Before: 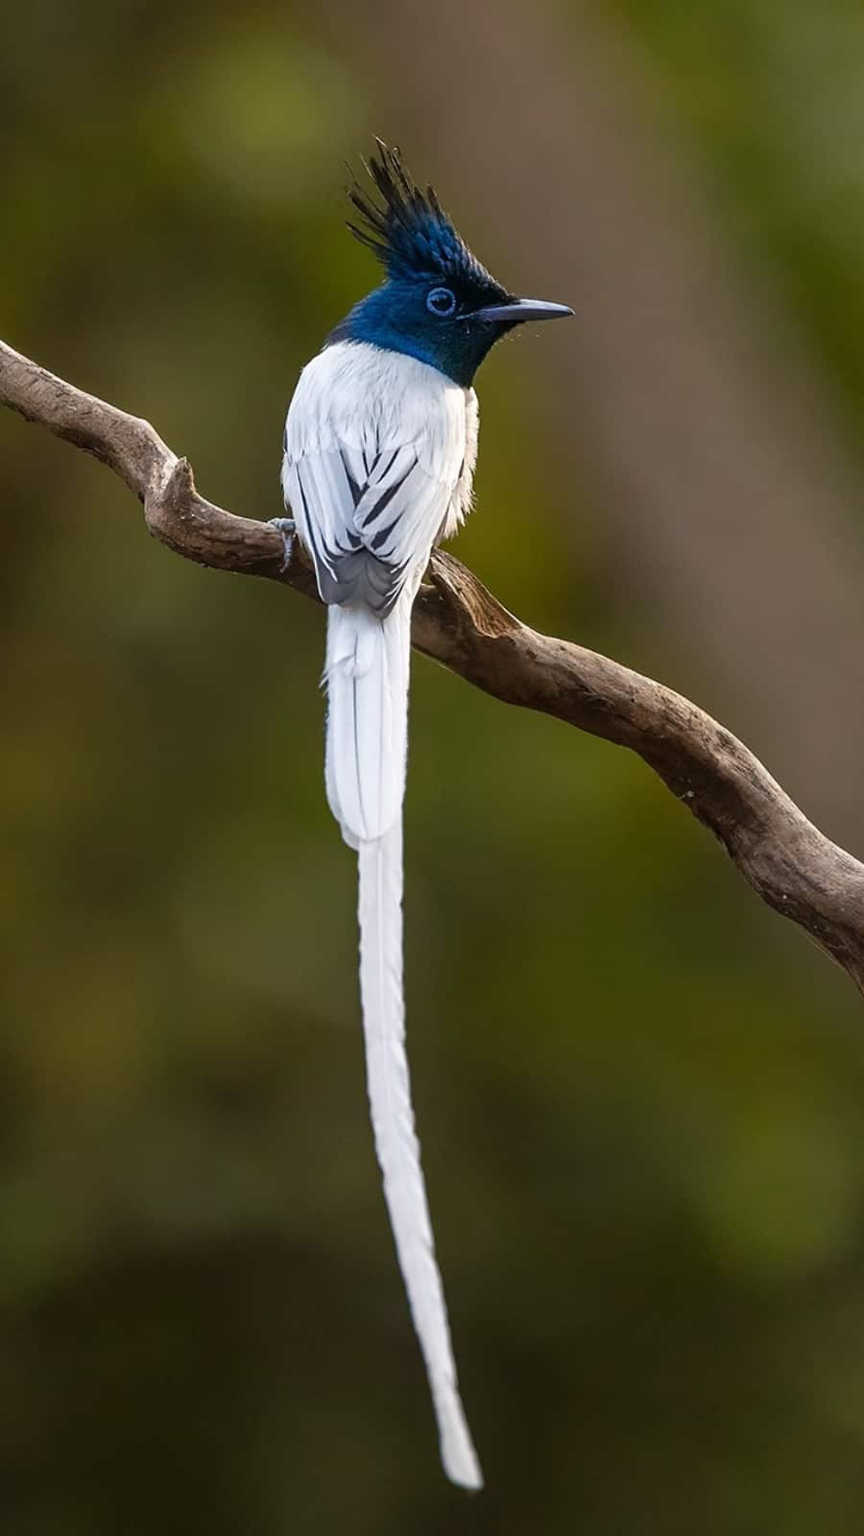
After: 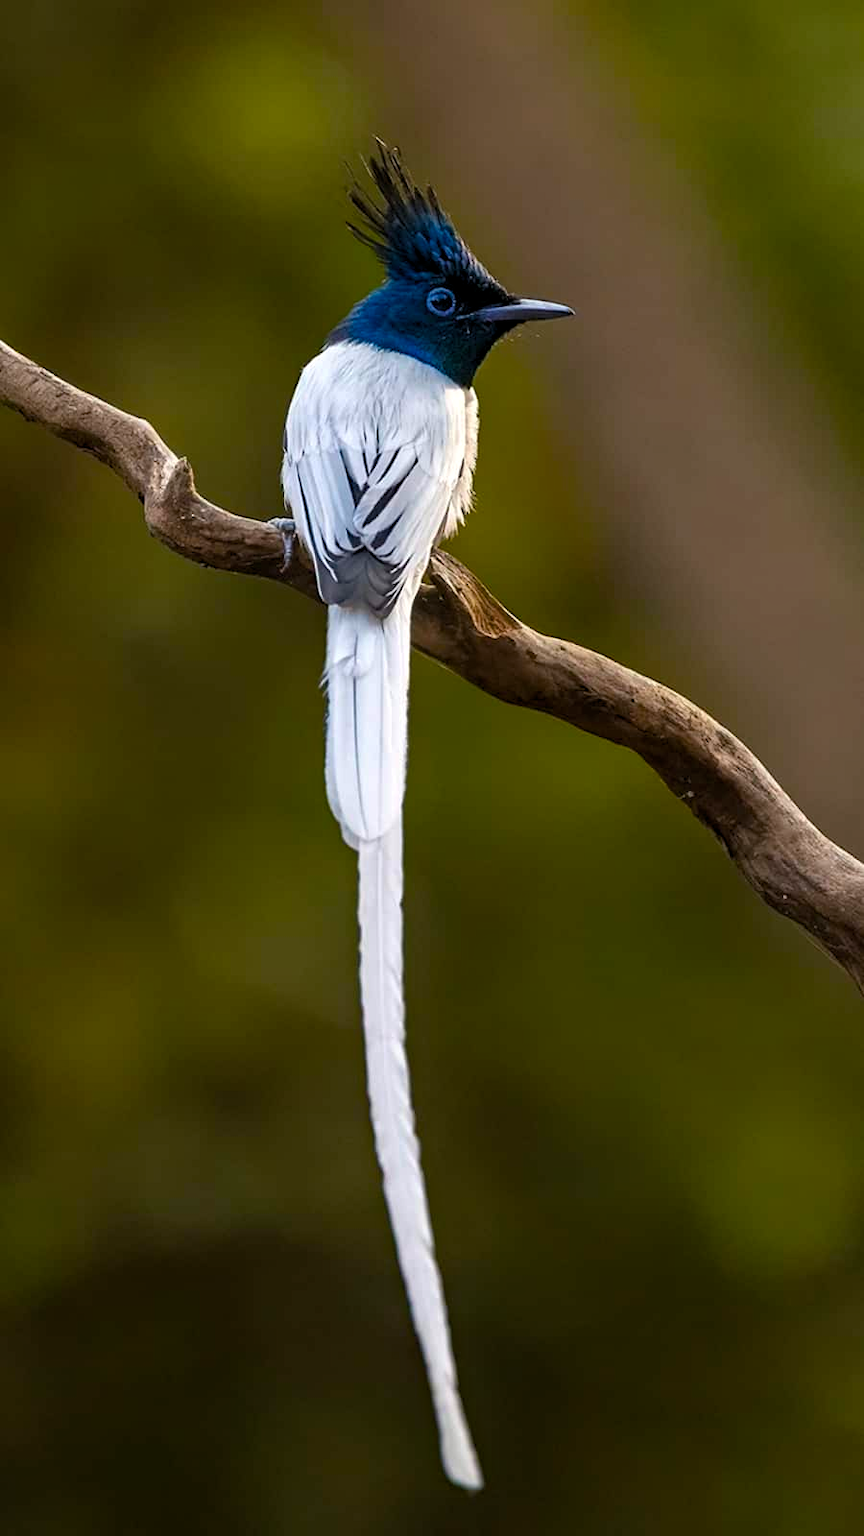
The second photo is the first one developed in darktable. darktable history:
levels: levels [0.026, 0.507, 0.987]
color balance rgb: perceptual saturation grading › global saturation 20%, global vibrance 20%
haze removal: compatibility mode true, adaptive false
